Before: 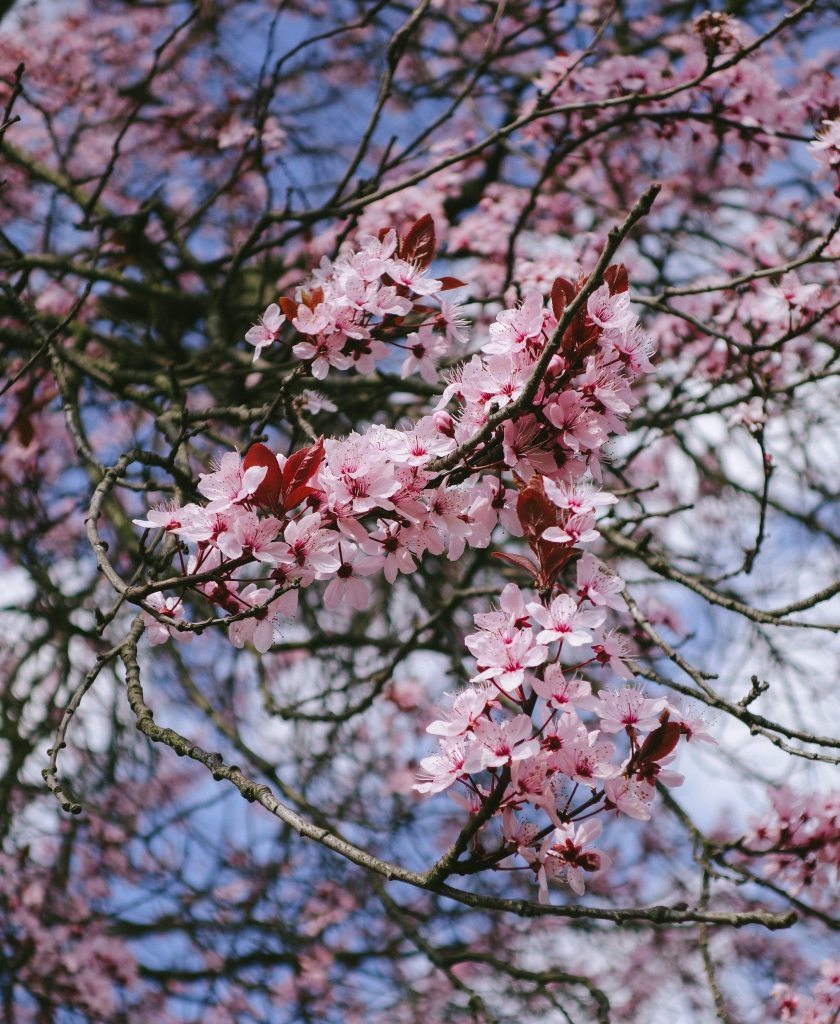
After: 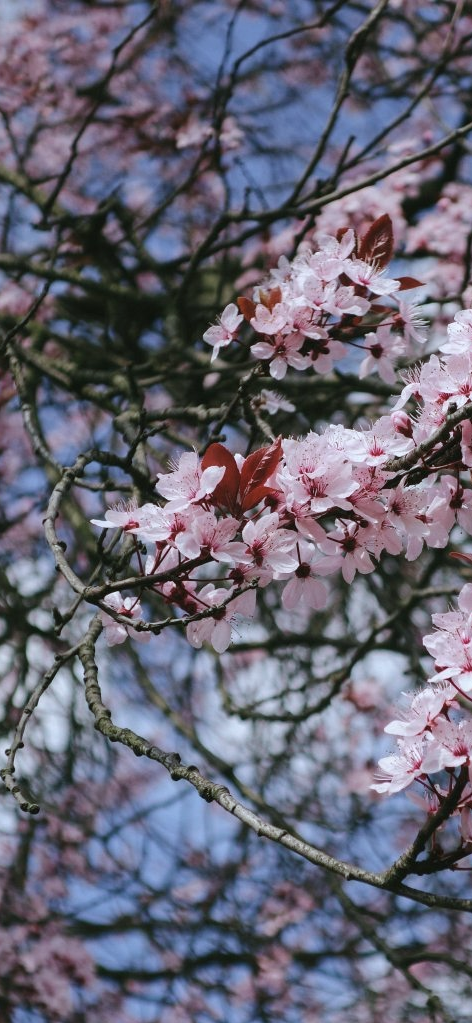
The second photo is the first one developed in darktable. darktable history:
crop: left 5.114%, right 38.589%
color calibration: illuminant Planckian (black body), adaptation linear Bradford (ICC v4), x 0.364, y 0.367, temperature 4417.56 K, saturation algorithm version 1 (2020)
white balance: emerald 1
color correction: saturation 0.8
